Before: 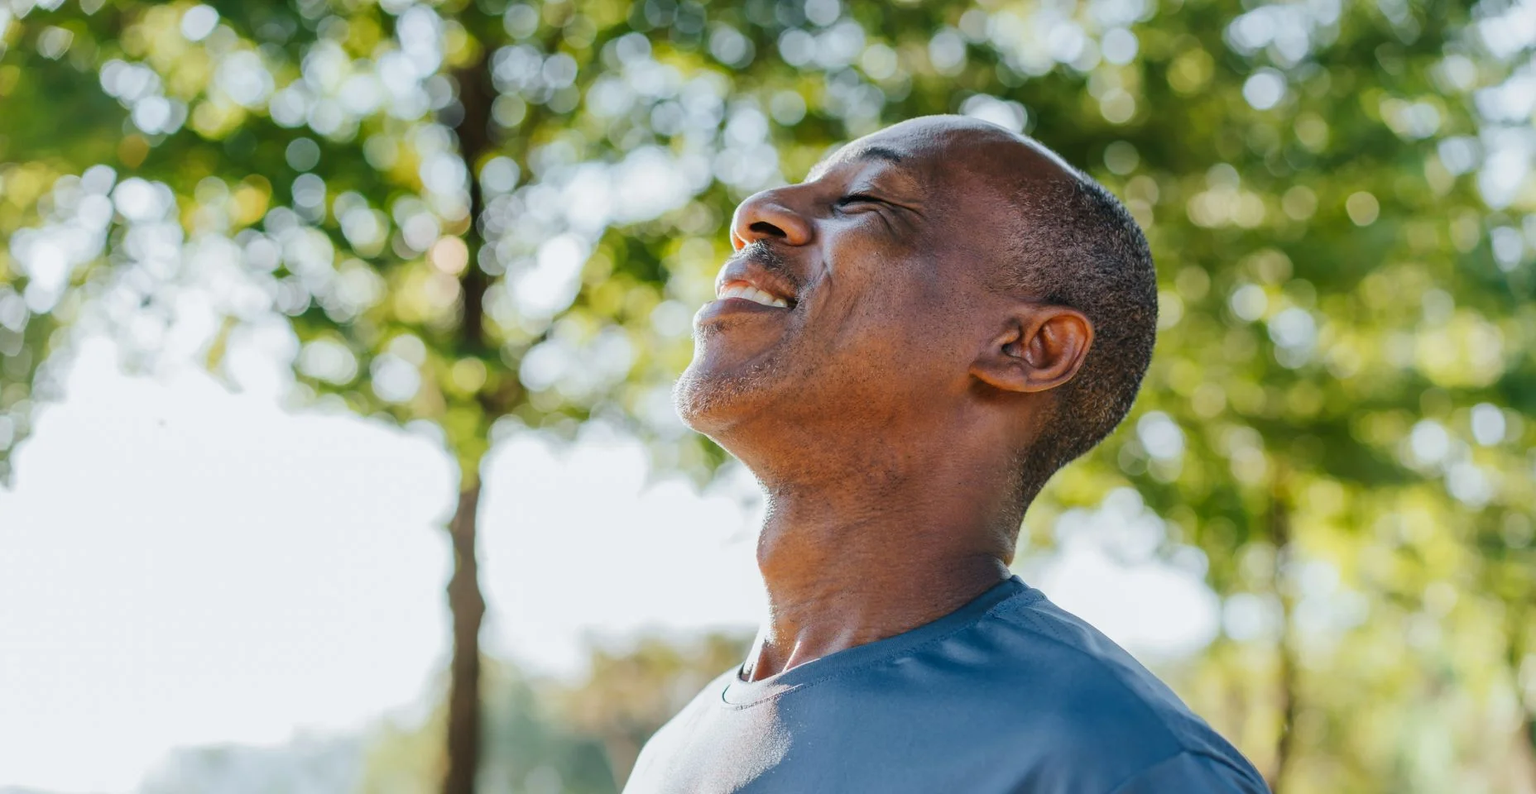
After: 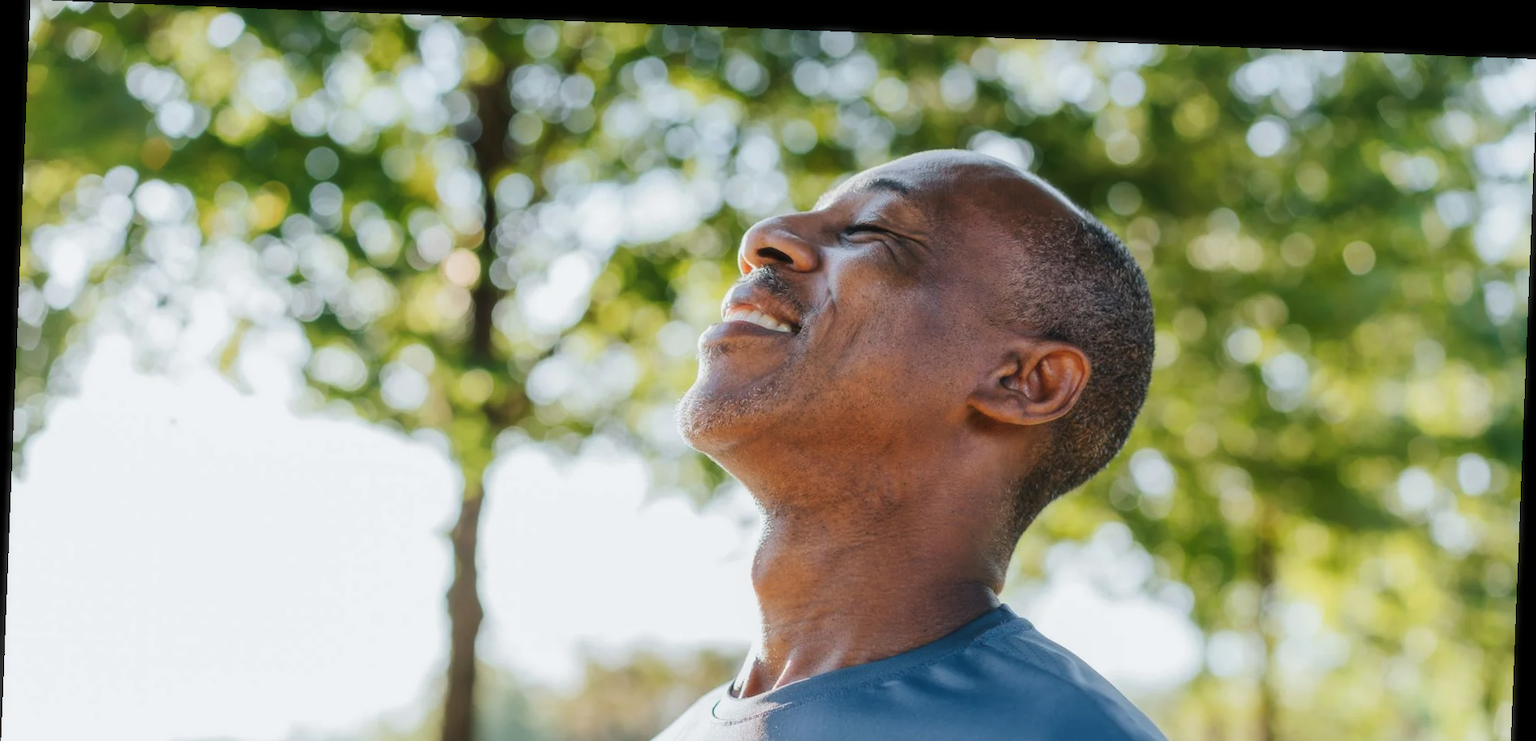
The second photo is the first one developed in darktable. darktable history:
soften: size 10%, saturation 50%, brightness 0.2 EV, mix 10%
crop and rotate: top 0%, bottom 11.49%
rotate and perspective: rotation 2.27°, automatic cropping off
